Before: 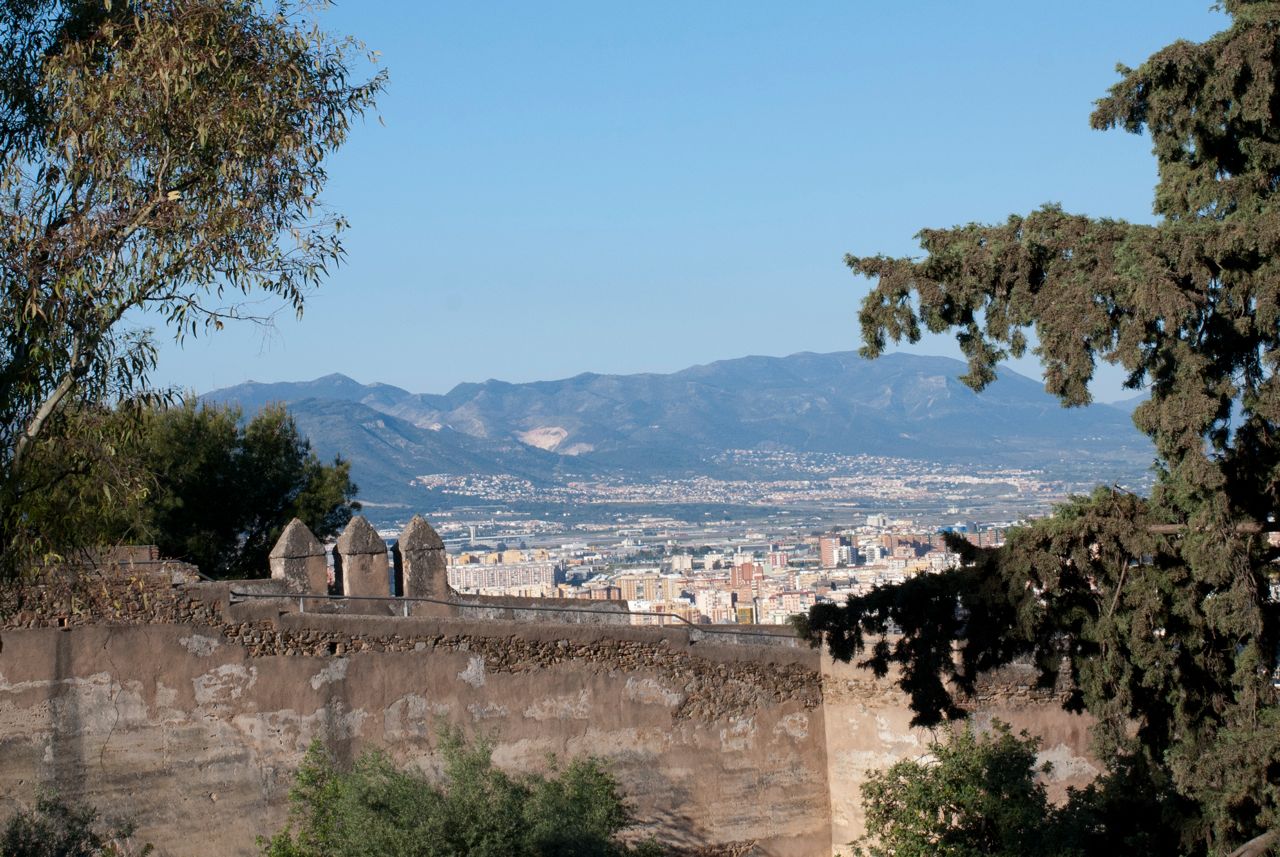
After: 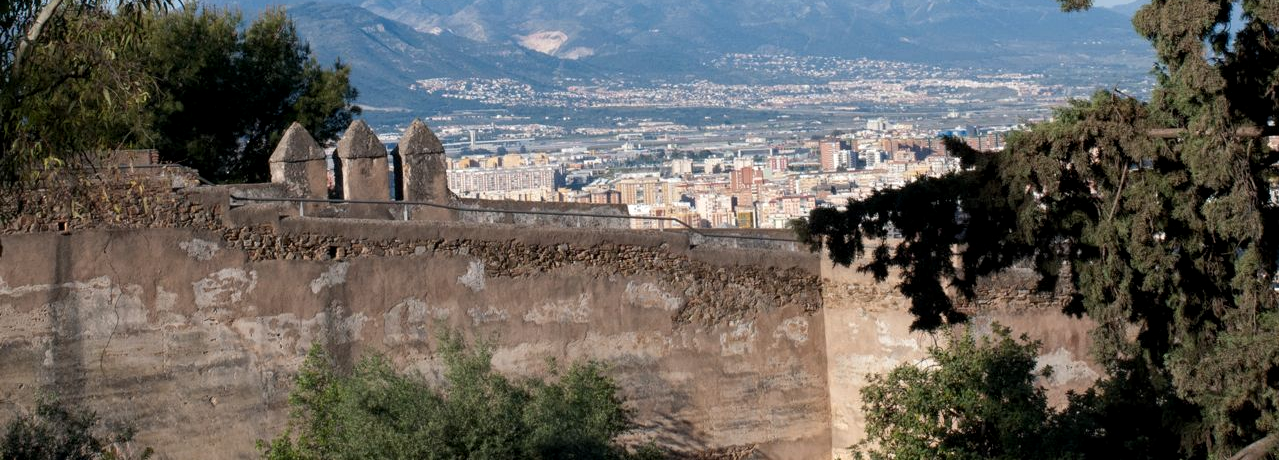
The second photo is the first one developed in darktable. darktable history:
crop and rotate: top 46.237%
white balance: emerald 1
local contrast: highlights 100%, shadows 100%, detail 120%, midtone range 0.2
